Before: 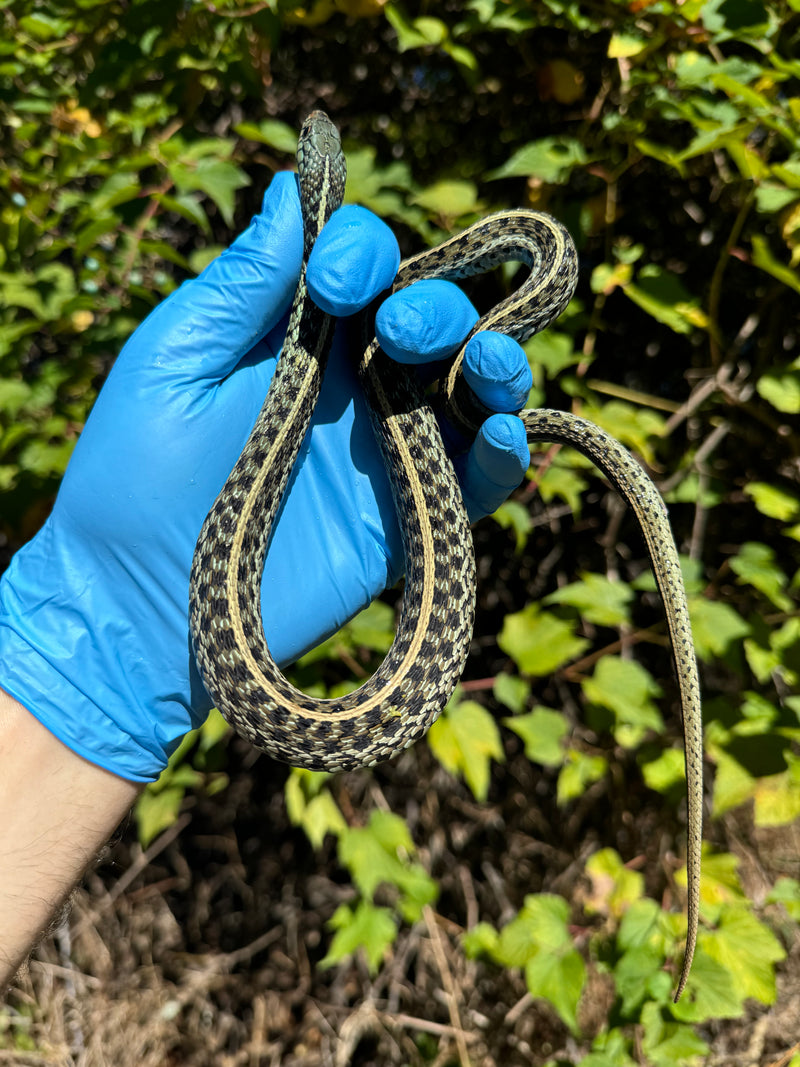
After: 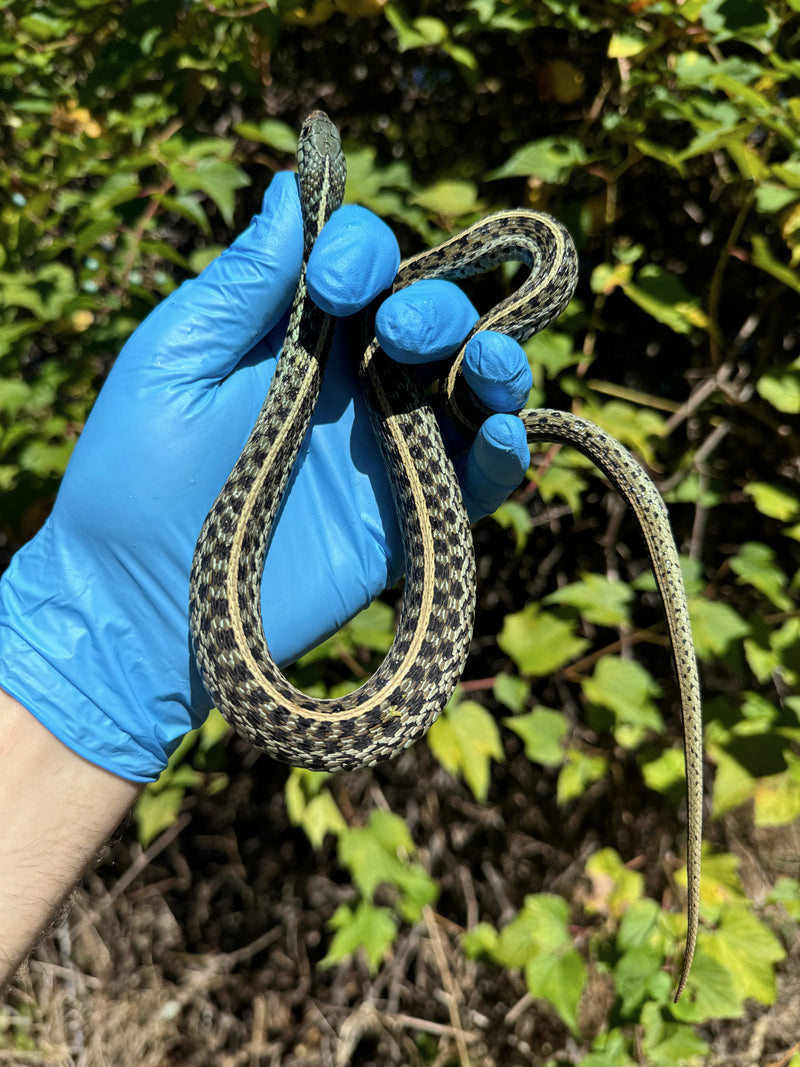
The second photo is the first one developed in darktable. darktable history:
contrast brightness saturation: saturation -0.1
white balance: red 0.986, blue 1.01
